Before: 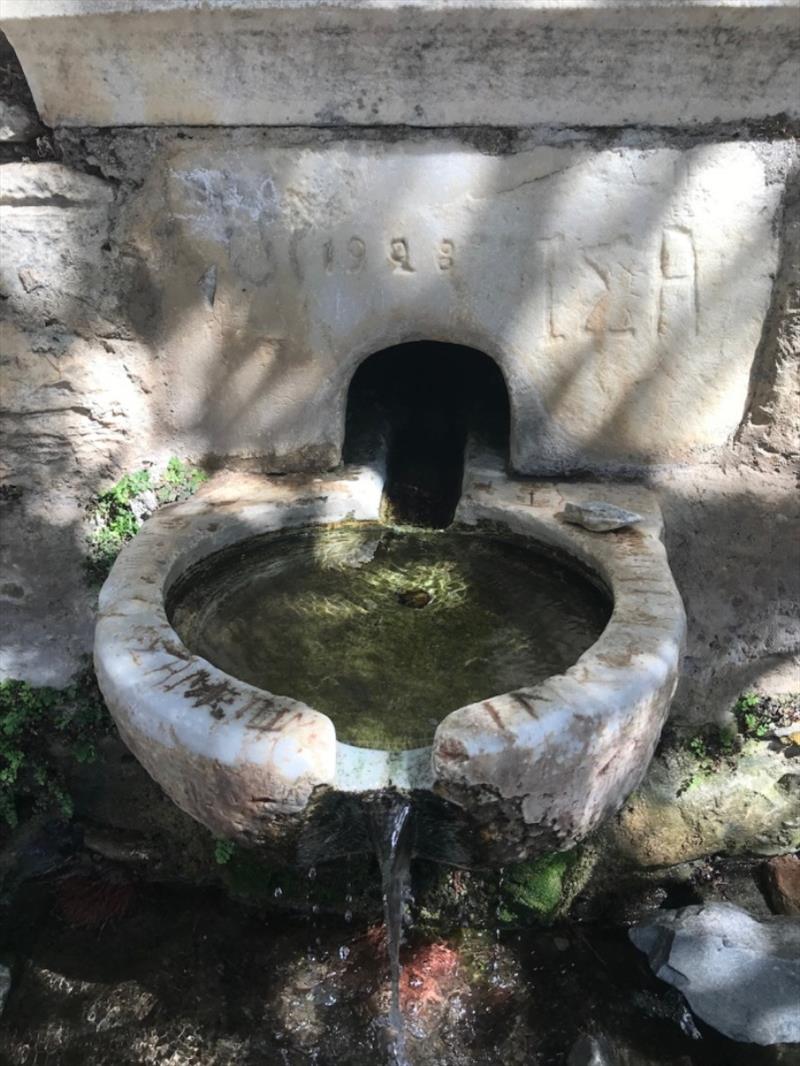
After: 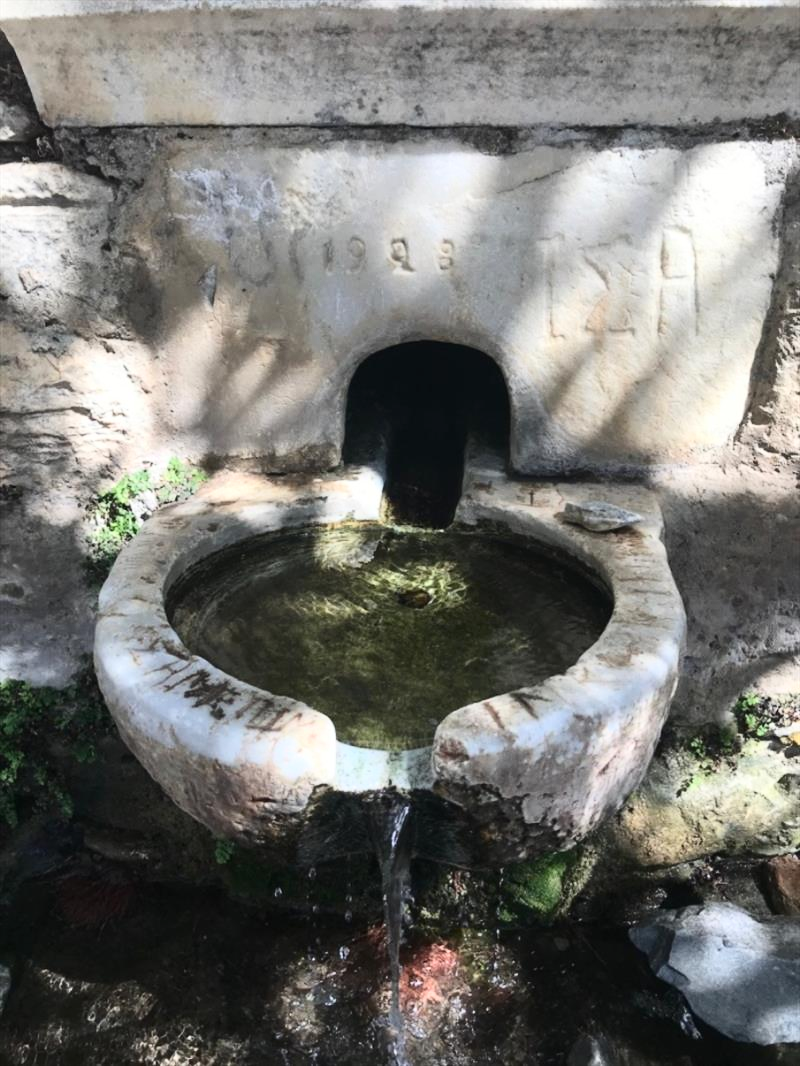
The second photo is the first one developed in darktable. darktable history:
contrast brightness saturation: contrast 0.24, brightness 0.092
